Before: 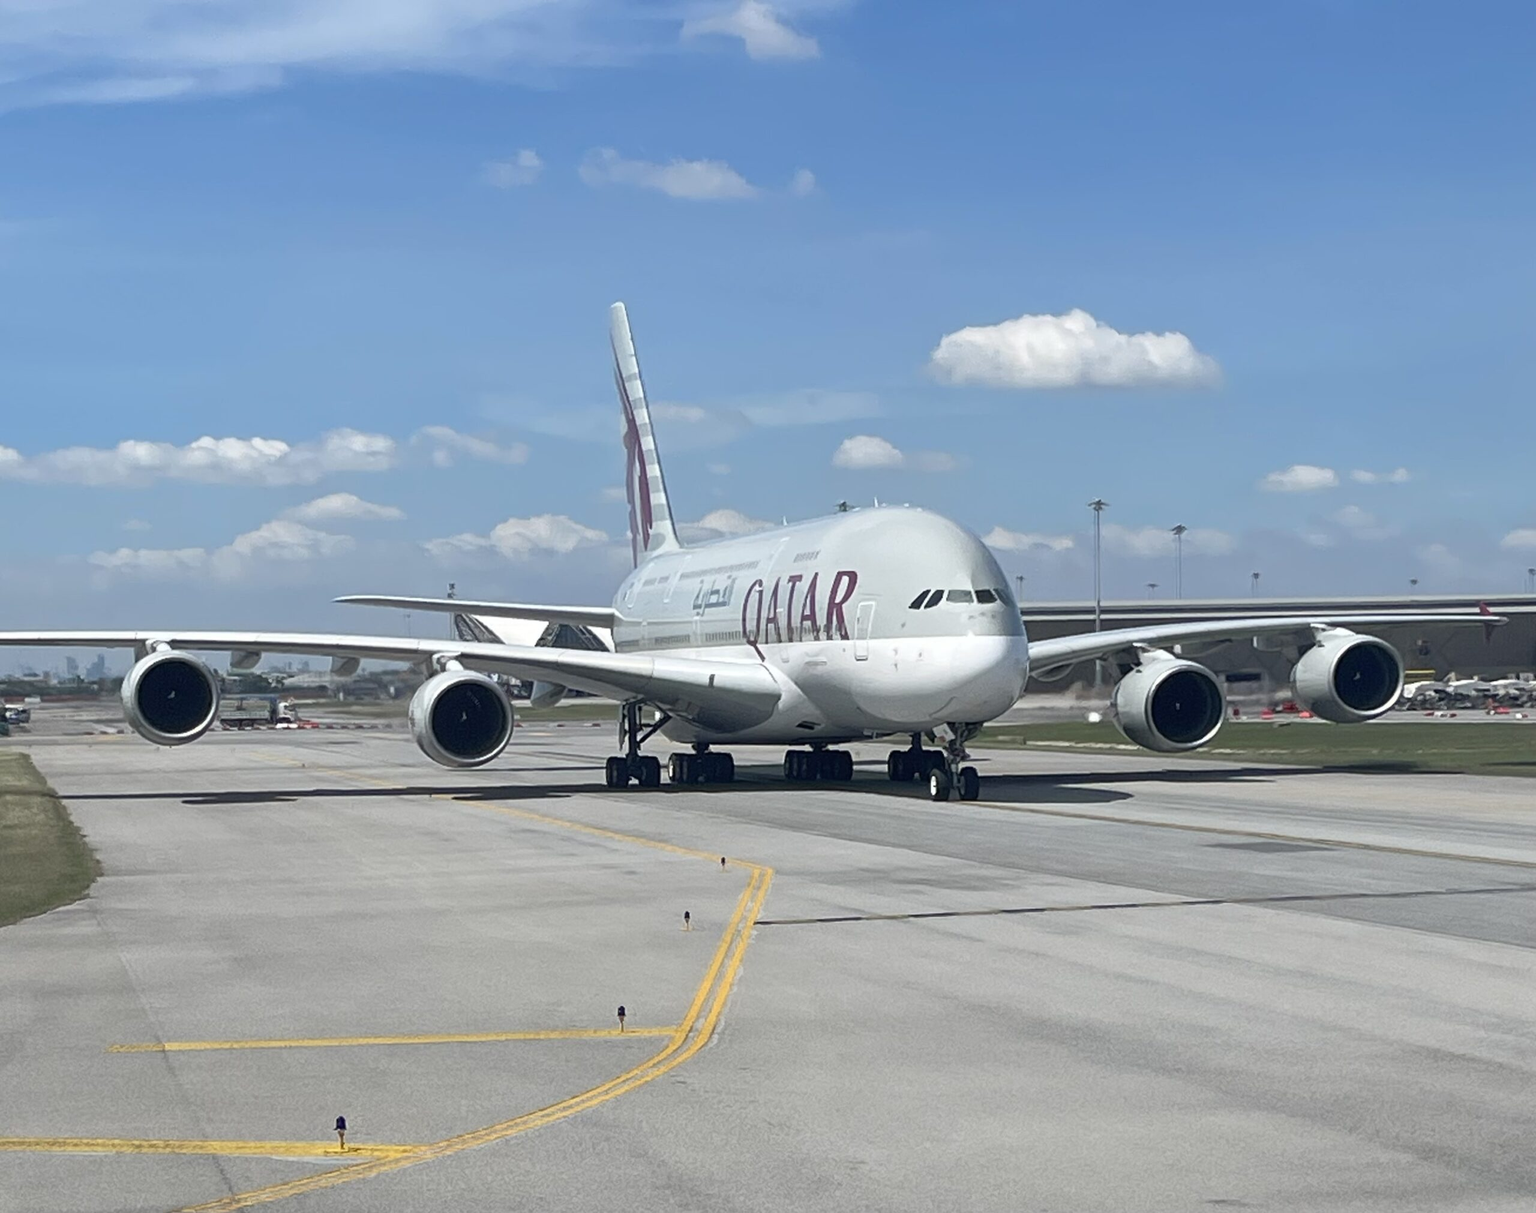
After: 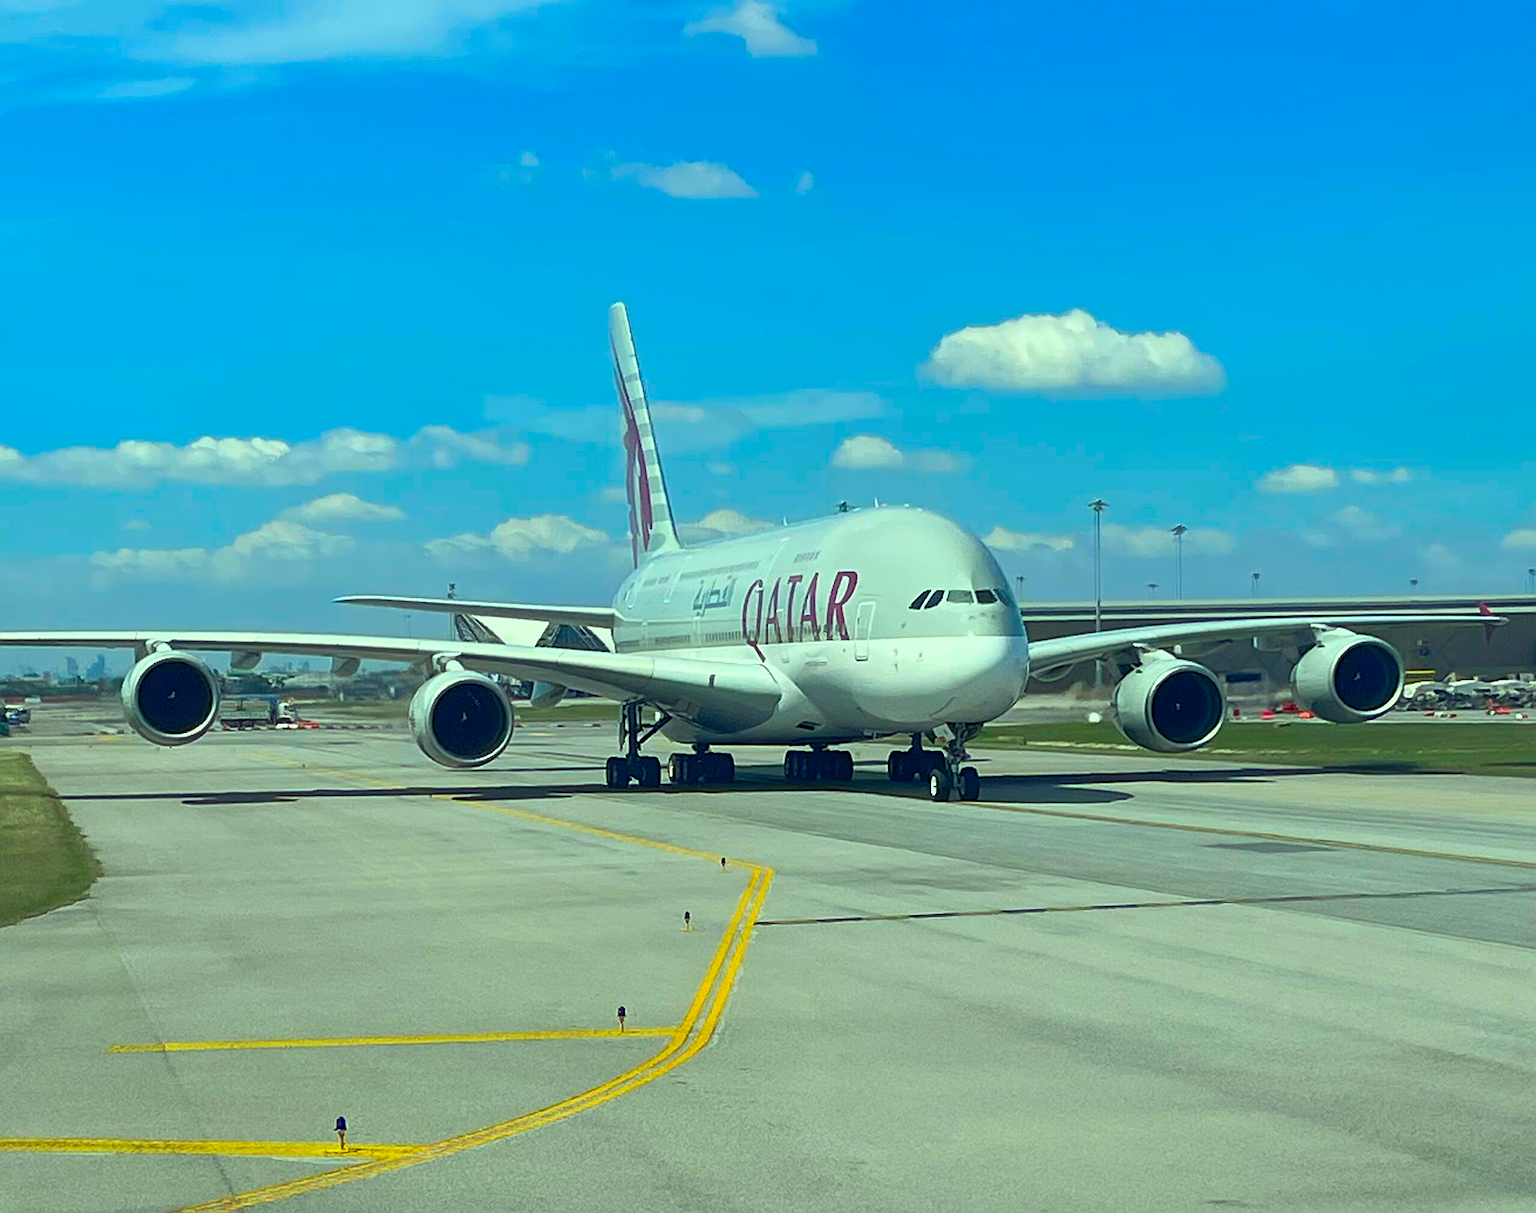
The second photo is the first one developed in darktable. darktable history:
white balance: red 0.986, blue 1.01
sharpen: on, module defaults
color correction: highlights a* -10.77, highlights b* 9.8, saturation 1.72
